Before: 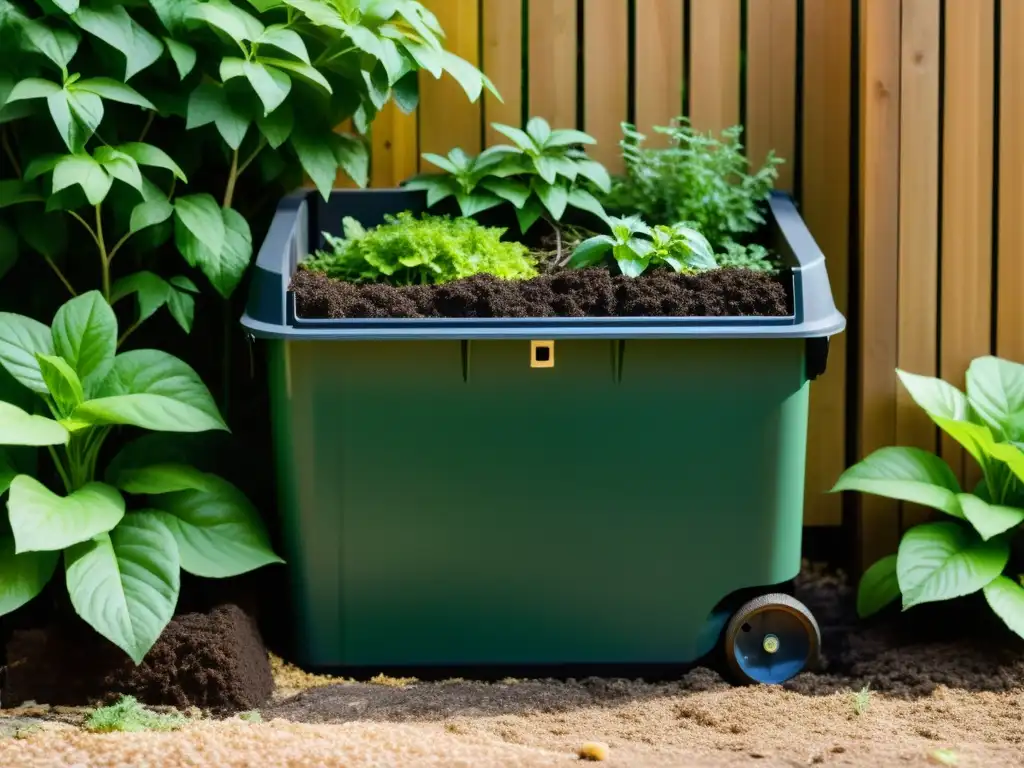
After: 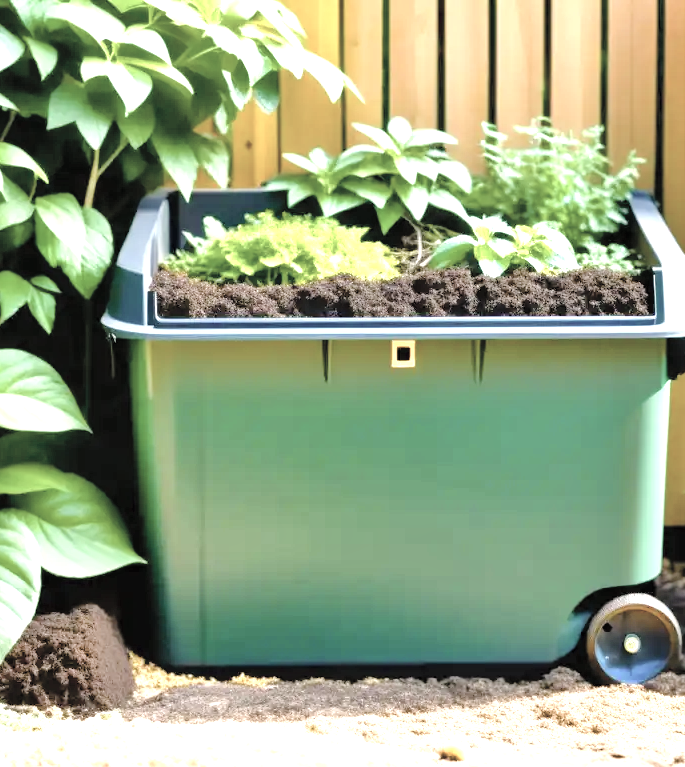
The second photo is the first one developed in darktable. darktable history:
color balance rgb: highlights gain › chroma 1.375%, highlights gain › hue 50.27°, linear chroma grading › global chroma 14.6%, perceptual saturation grading › global saturation 20%, perceptual saturation grading › highlights -25.069%, perceptual saturation grading › shadows 50.368%, perceptual brilliance grading › highlights 17.569%, perceptual brilliance grading › mid-tones 31.448%, perceptual brilliance grading › shadows -31.753%
tone equalizer: -7 EV 0.154 EV, -6 EV 0.635 EV, -5 EV 1.11 EV, -4 EV 1.3 EV, -3 EV 1.16 EV, -2 EV 0.6 EV, -1 EV 0.167 EV
exposure: black level correction 0, exposure 0.893 EV, compensate exposure bias true, compensate highlight preservation false
contrast brightness saturation: brightness 0.188, saturation -0.515
crop and rotate: left 13.643%, right 19.449%
